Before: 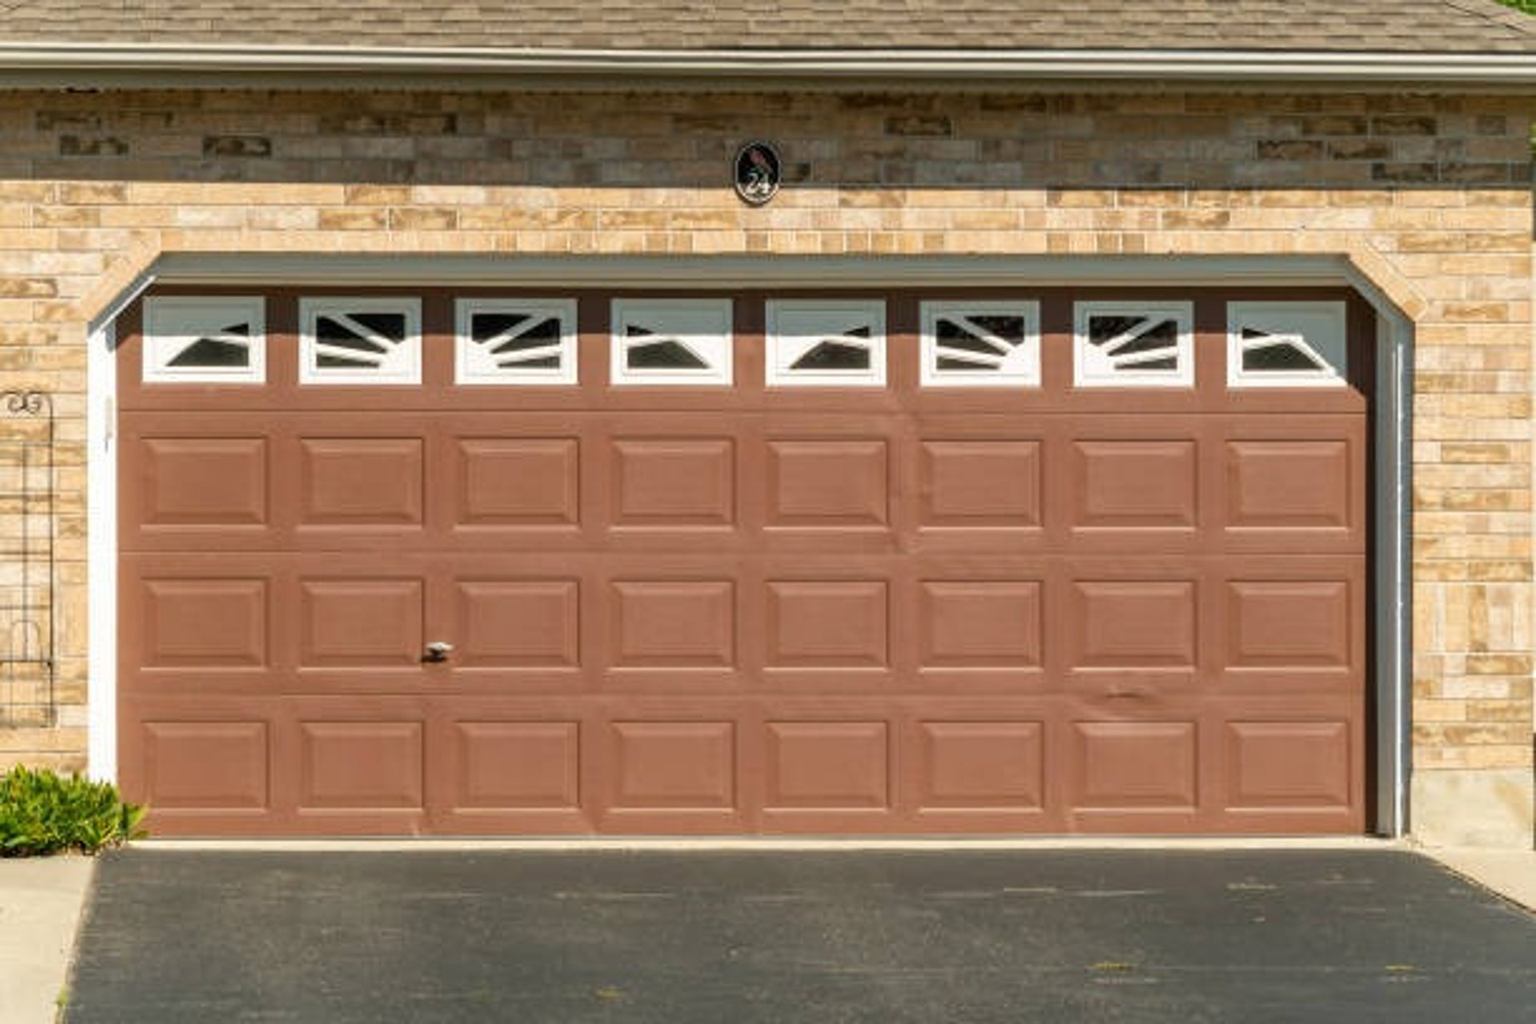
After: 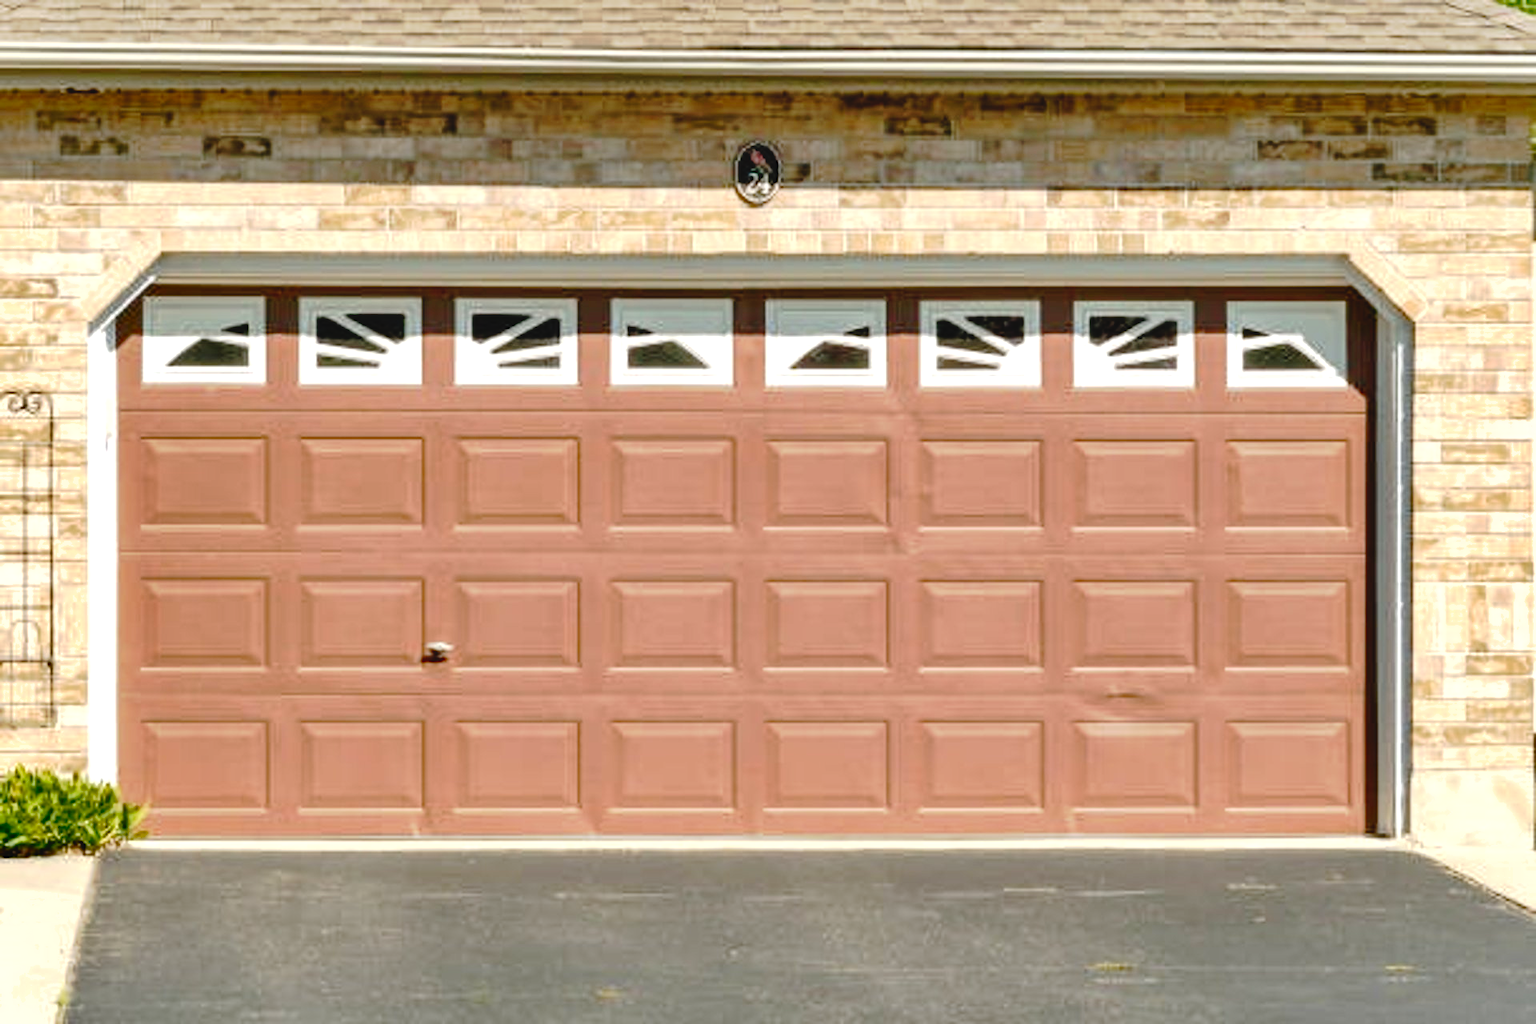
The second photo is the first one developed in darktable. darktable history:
shadows and highlights: soften with gaussian
tone curve: curves: ch0 [(0, 0) (0.003, 0.051) (0.011, 0.052) (0.025, 0.055) (0.044, 0.062) (0.069, 0.068) (0.1, 0.077) (0.136, 0.098) (0.177, 0.145) (0.224, 0.223) (0.277, 0.314) (0.335, 0.43) (0.399, 0.518) (0.468, 0.591) (0.543, 0.656) (0.623, 0.726) (0.709, 0.809) (0.801, 0.857) (0.898, 0.918) (1, 1)], preserve colors none
exposure: black level correction -0.002, exposure 0.529 EV, compensate highlight preservation false
